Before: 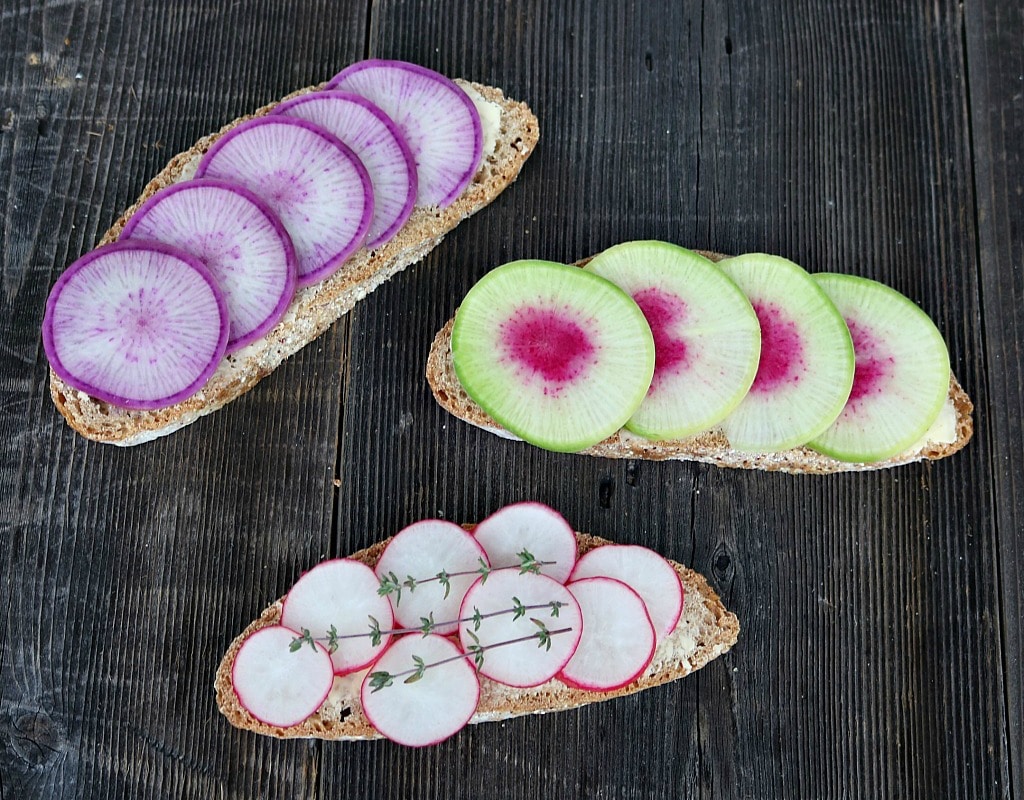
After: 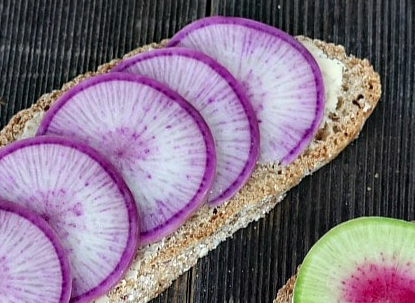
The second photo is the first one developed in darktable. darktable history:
local contrast: on, module defaults
crop: left 15.452%, top 5.459%, right 43.956%, bottom 56.62%
